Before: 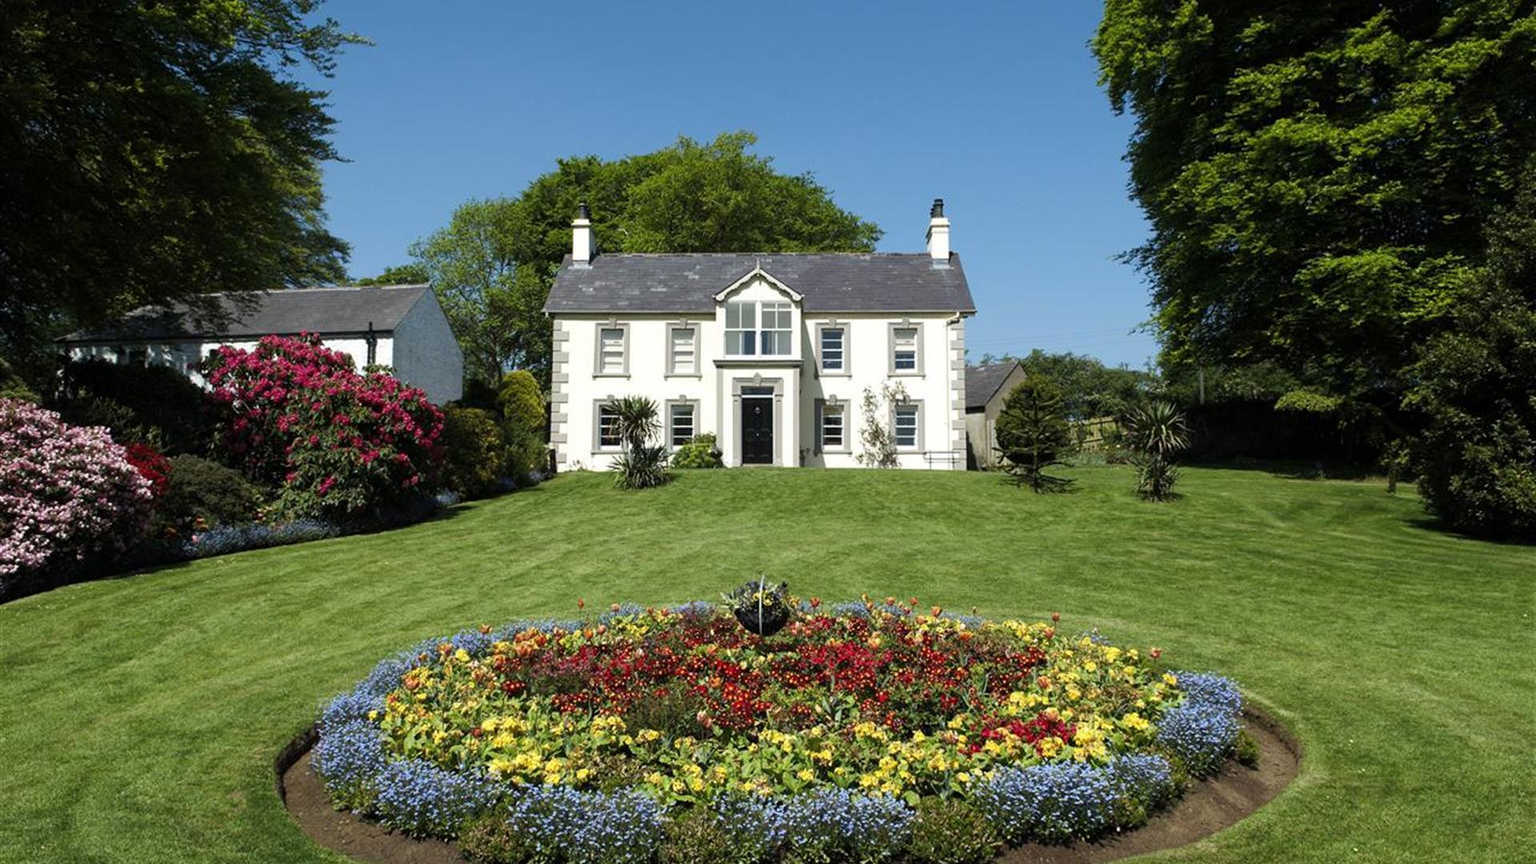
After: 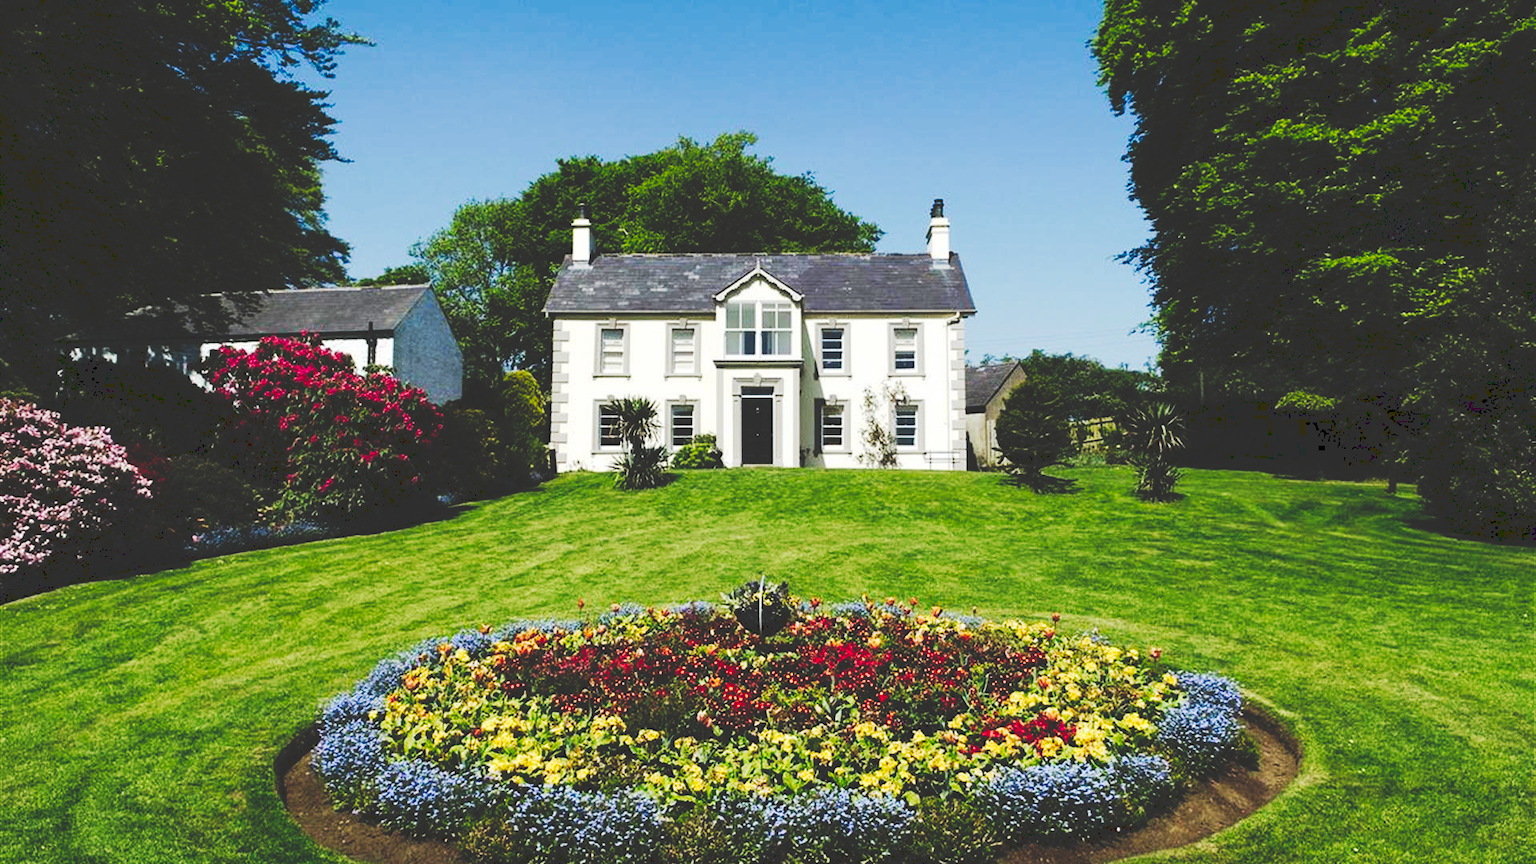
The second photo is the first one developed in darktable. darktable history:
tone curve: curves: ch0 [(0, 0) (0.003, 0.184) (0.011, 0.184) (0.025, 0.189) (0.044, 0.192) (0.069, 0.194) (0.1, 0.2) (0.136, 0.202) (0.177, 0.206) (0.224, 0.214) (0.277, 0.243) (0.335, 0.297) (0.399, 0.39) (0.468, 0.508) (0.543, 0.653) (0.623, 0.754) (0.709, 0.834) (0.801, 0.887) (0.898, 0.925) (1, 1)], preserve colors none
